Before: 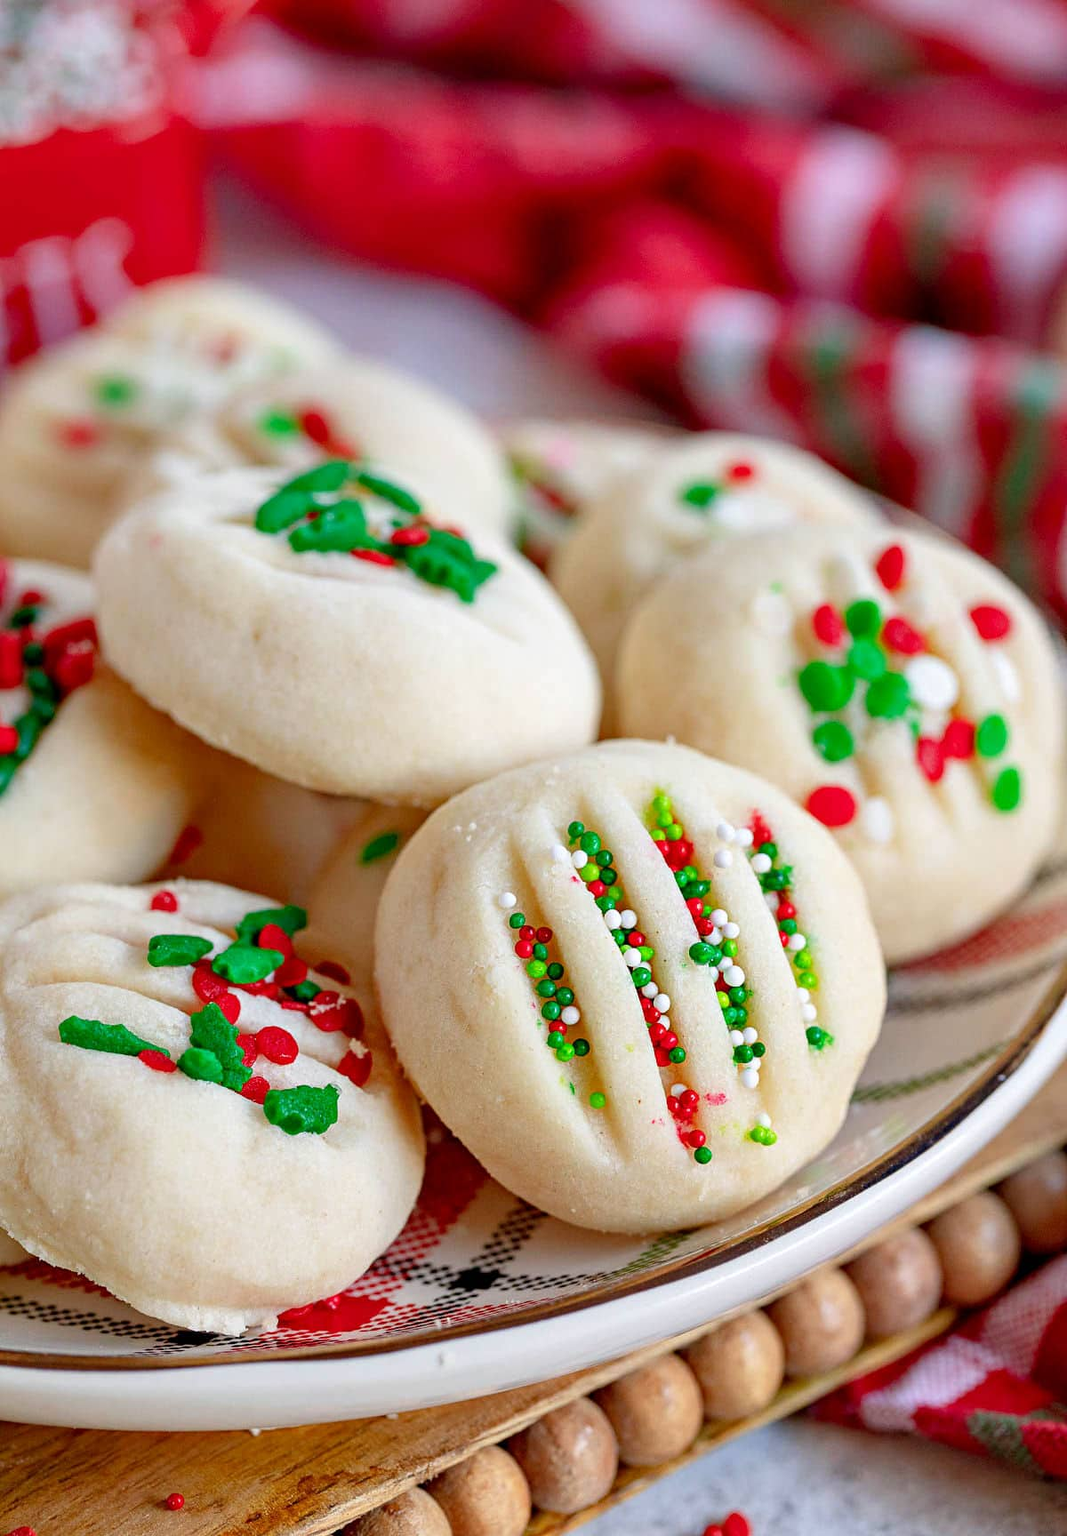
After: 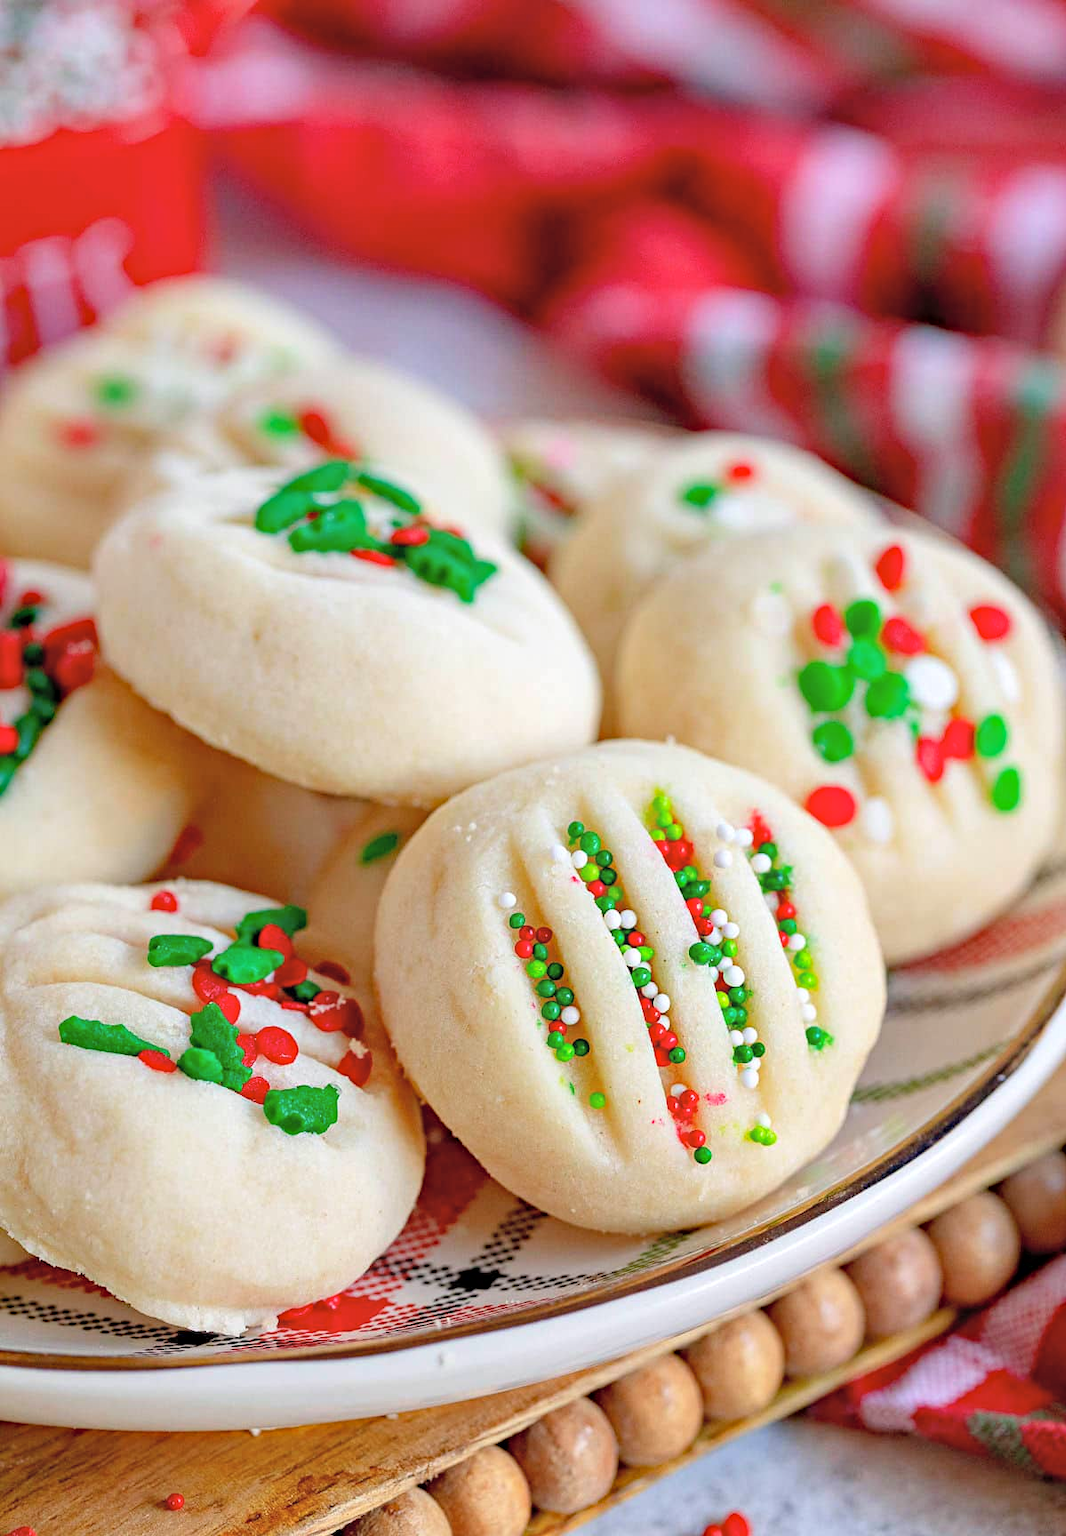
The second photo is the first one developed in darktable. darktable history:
contrast equalizer: y [[0.5 ×6], [0.5 ×6], [0.5, 0.5, 0.501, 0.545, 0.707, 0.863], [0 ×6], [0 ×6]], mix -0.185
haze removal: compatibility mode true, adaptive false
contrast brightness saturation: brightness 0.142
